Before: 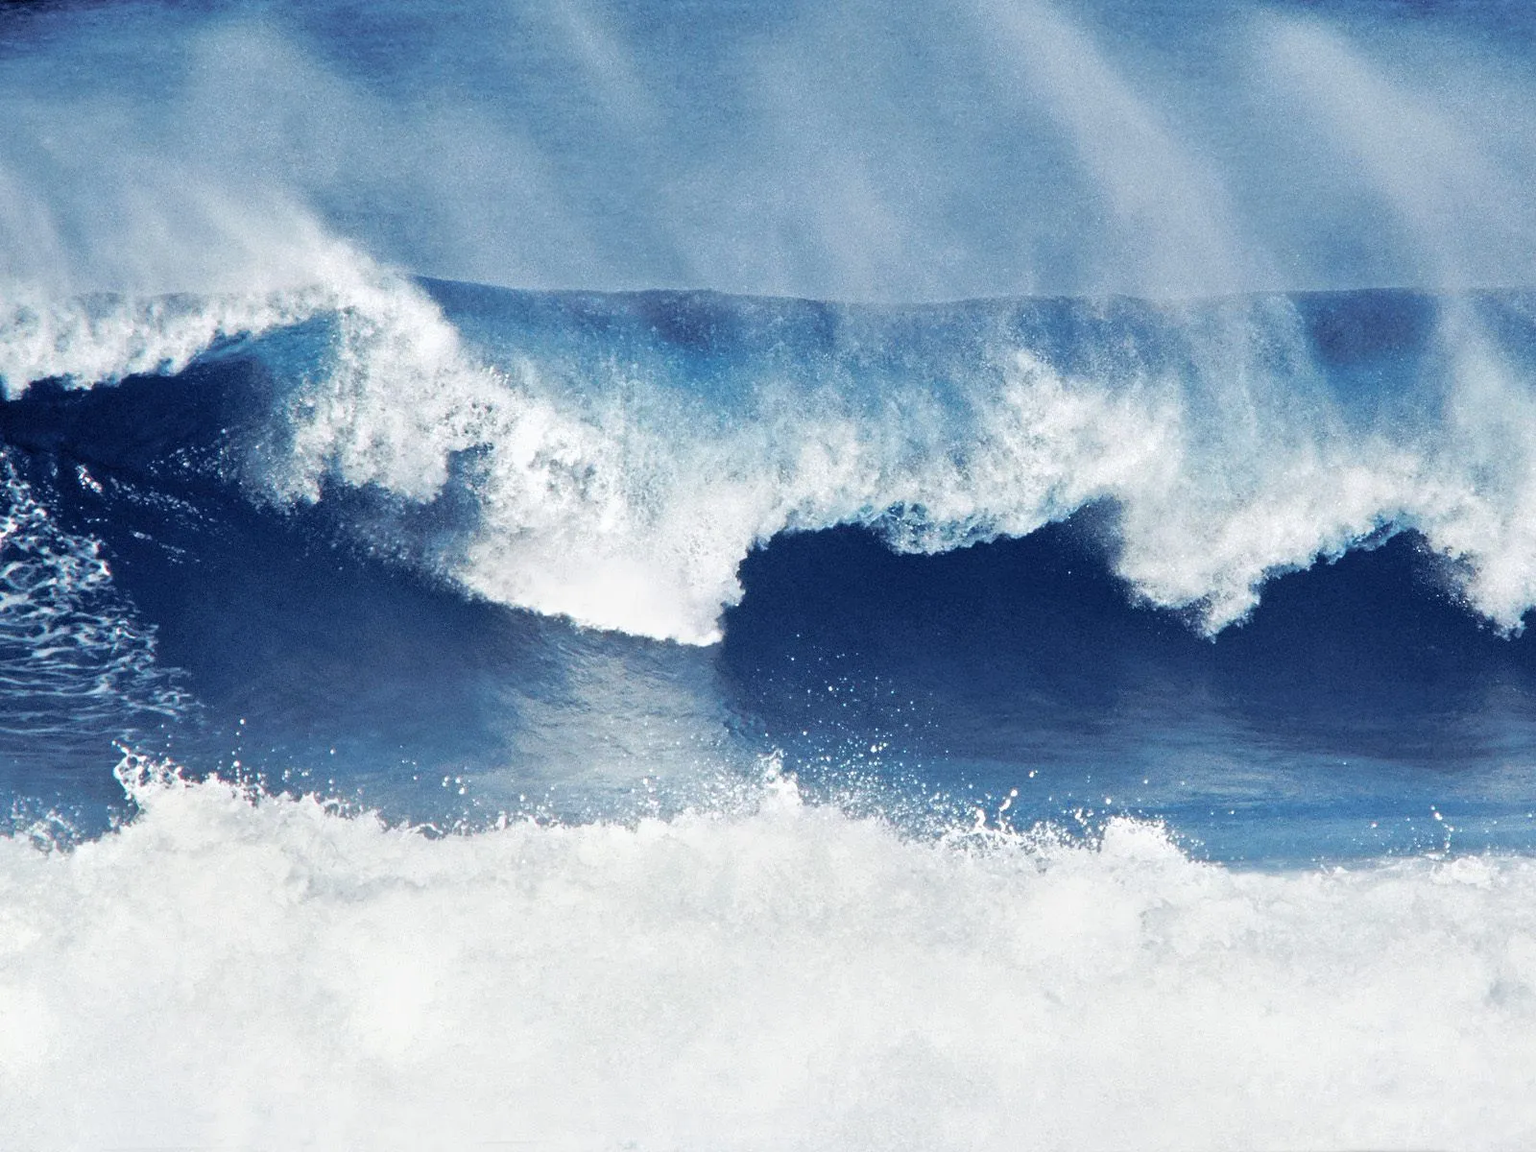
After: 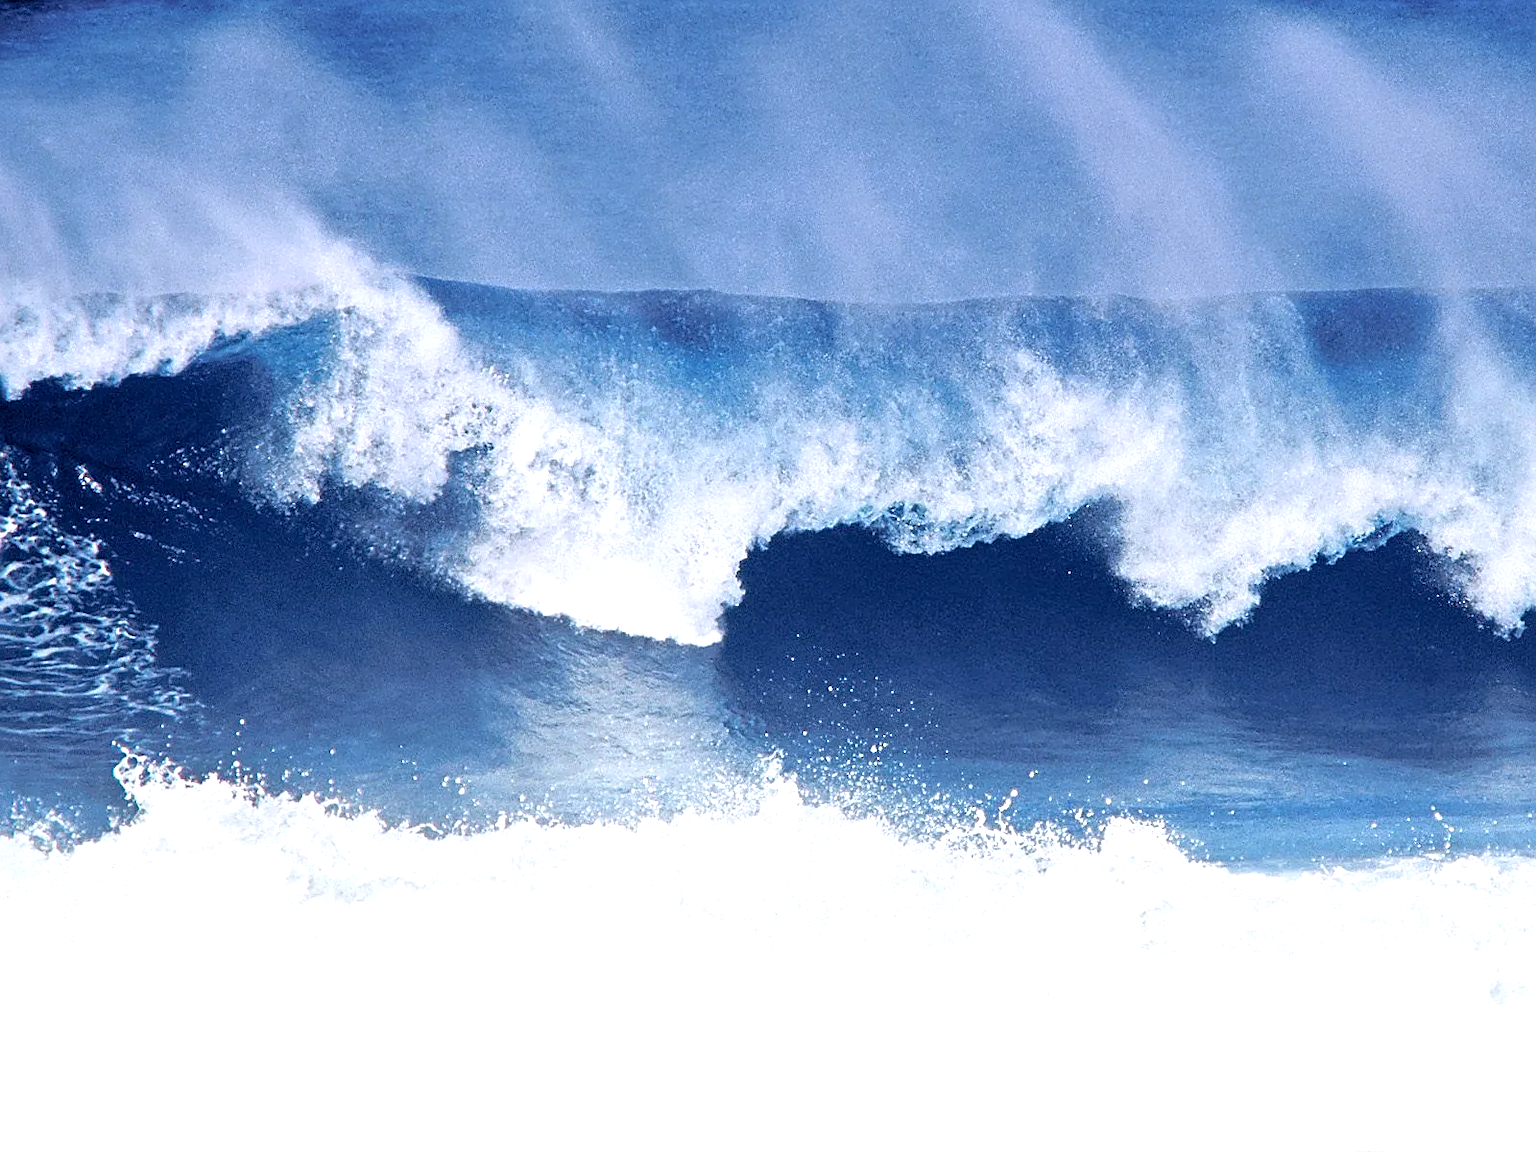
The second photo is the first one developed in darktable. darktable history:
sharpen: on, module defaults
graduated density: hue 238.83°, saturation 50%
exposure: black level correction 0.001, exposure 0.675 EV, compensate highlight preservation false
